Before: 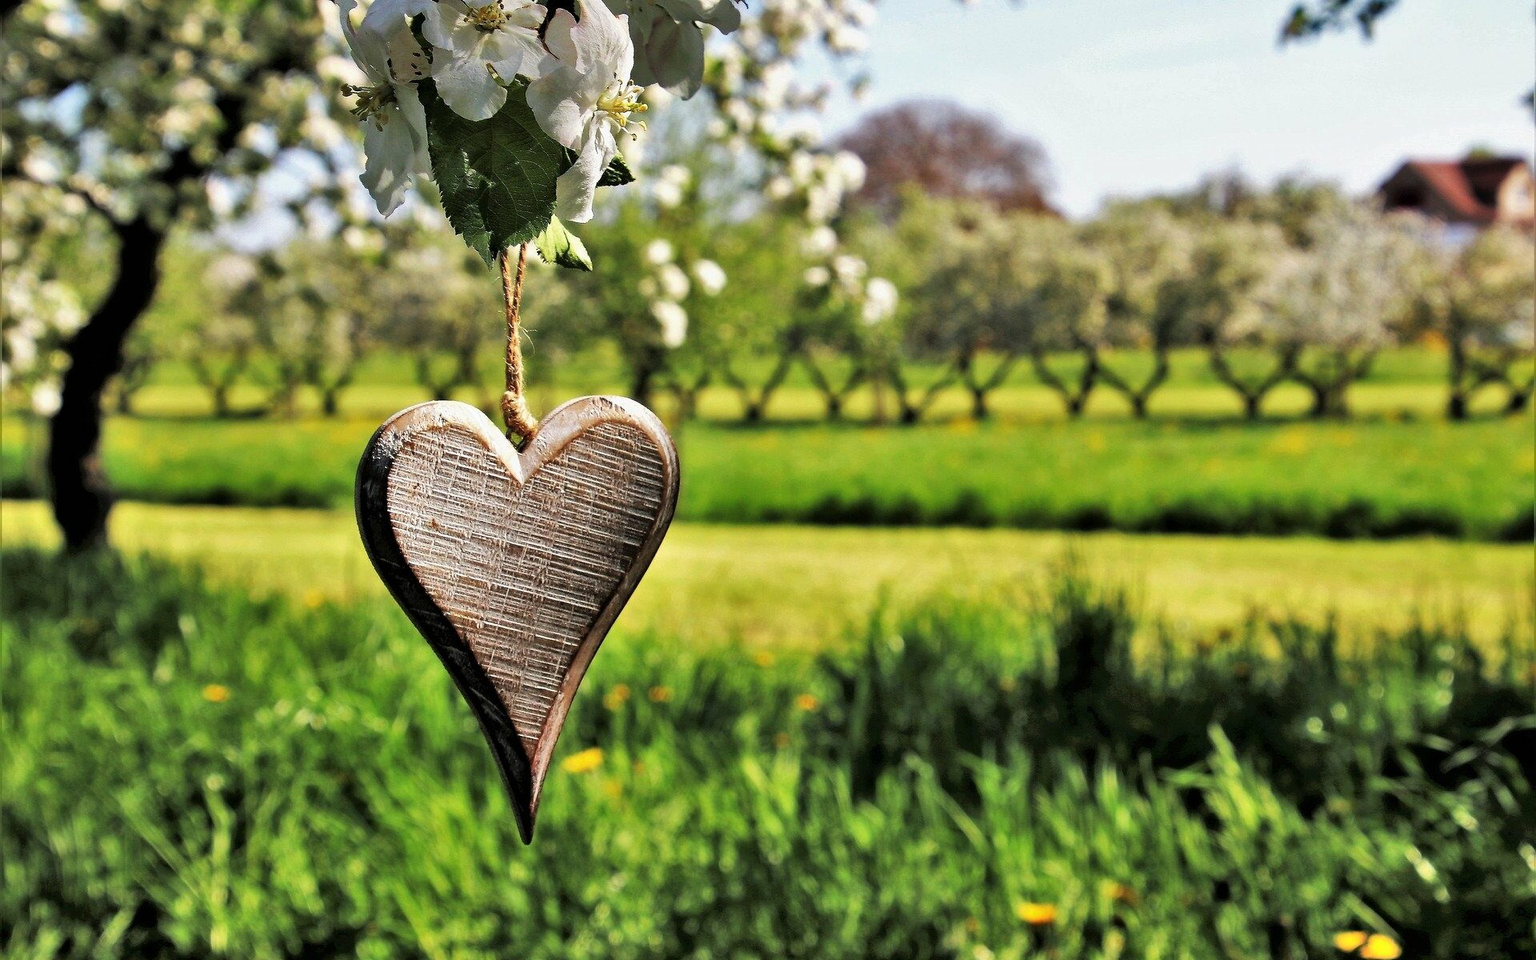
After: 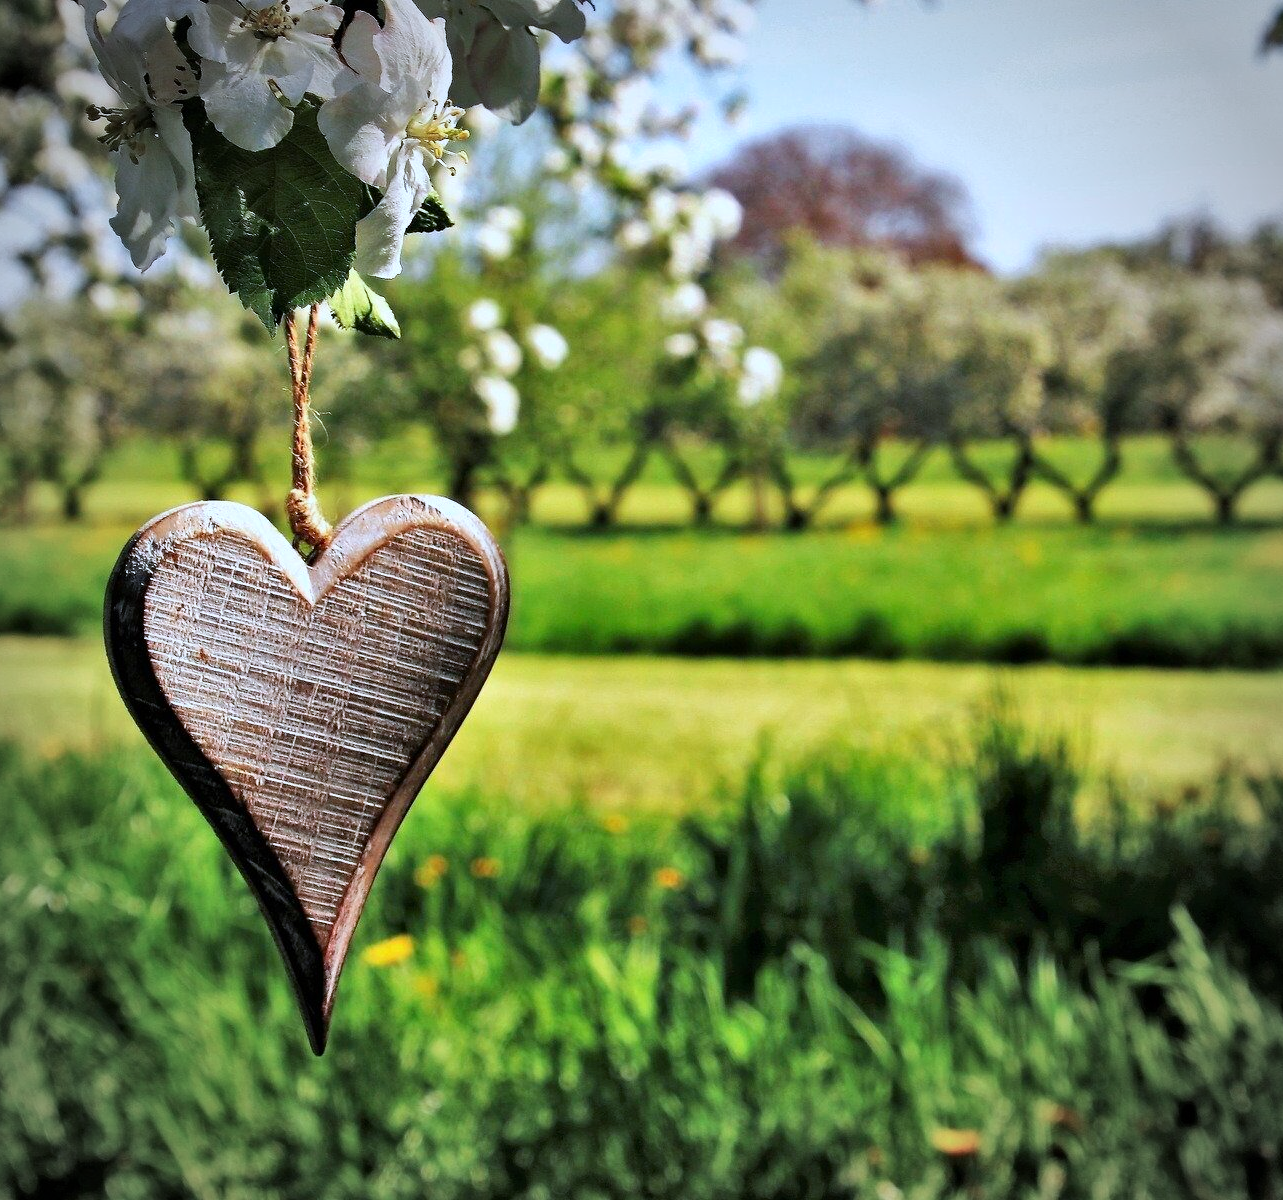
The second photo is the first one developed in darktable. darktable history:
crop and rotate: left 17.732%, right 15.423%
contrast brightness saturation: contrast 0.08, saturation 0.2
vignetting: fall-off start 71.74%
color correction: highlights a* -2.24, highlights b* -18.1
